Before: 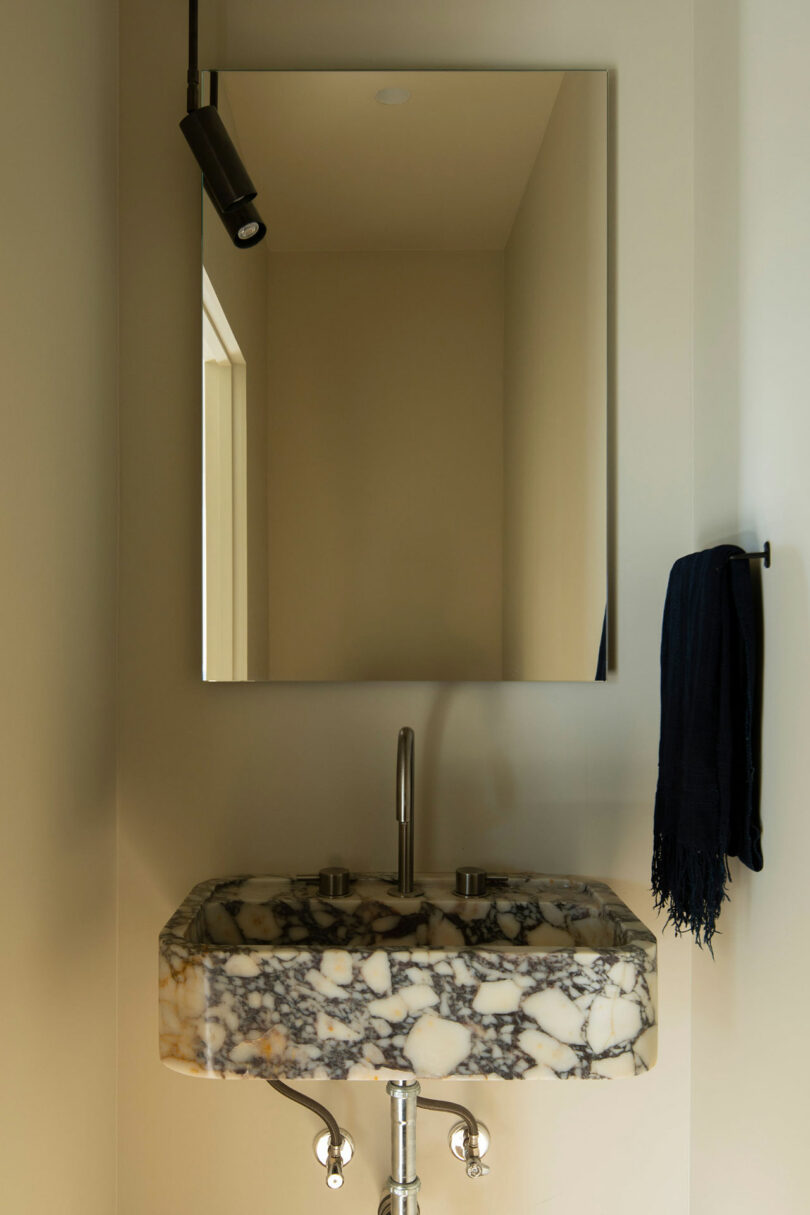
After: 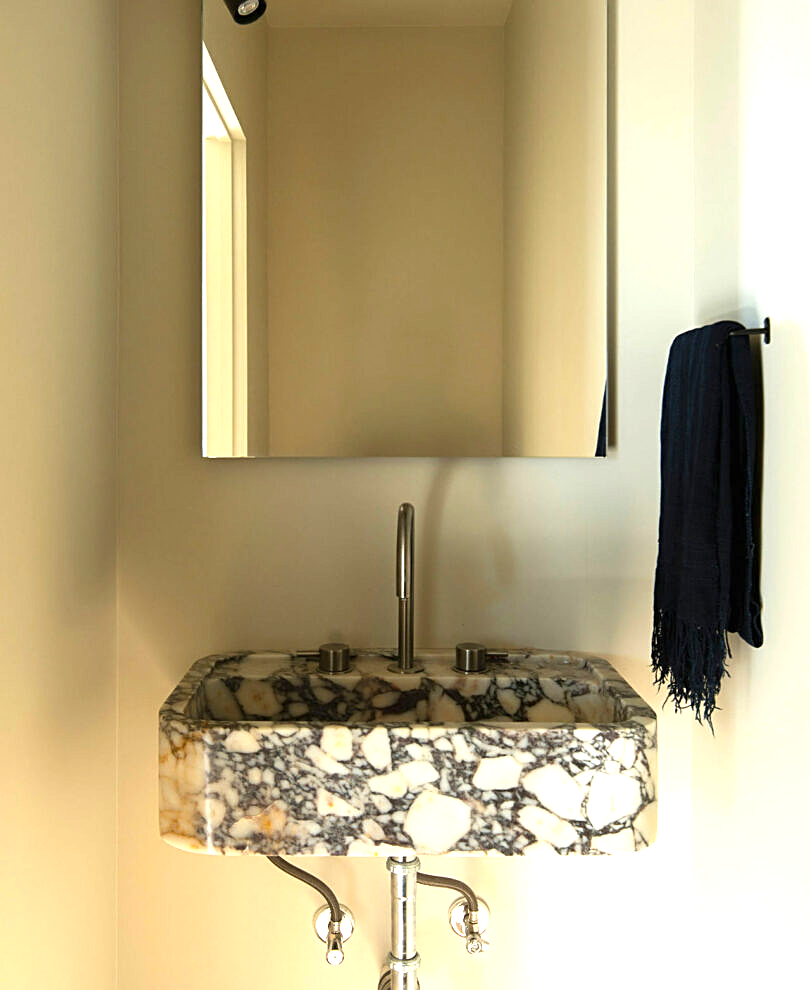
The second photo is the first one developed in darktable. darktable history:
sharpen: on, module defaults
exposure: black level correction 0, exposure 1.1 EV, compensate exposure bias true, compensate highlight preservation false
crop and rotate: top 18.507%
